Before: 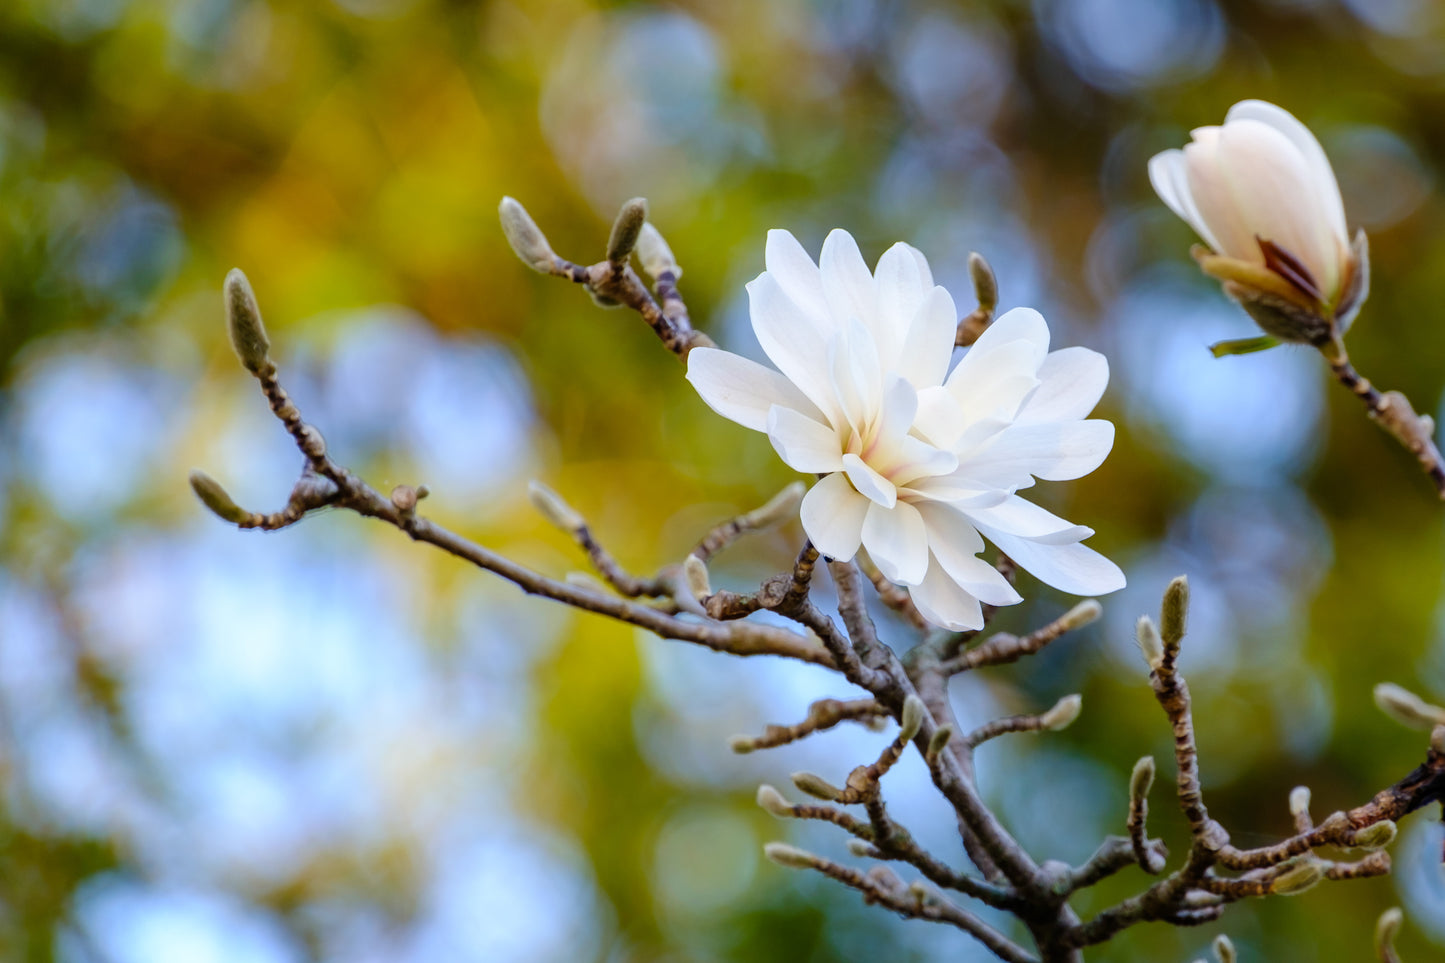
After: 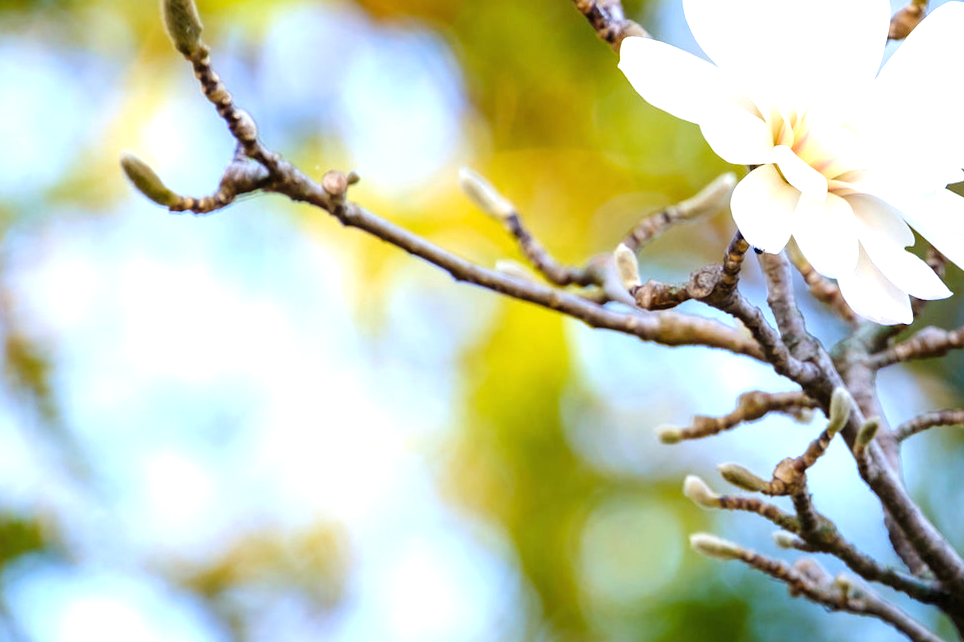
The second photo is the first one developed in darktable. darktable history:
exposure: black level correction 0, exposure 0.95 EV, compensate exposure bias true, compensate highlight preservation false
crop and rotate: angle -0.82°, left 3.85%, top 31.828%, right 27.992%
